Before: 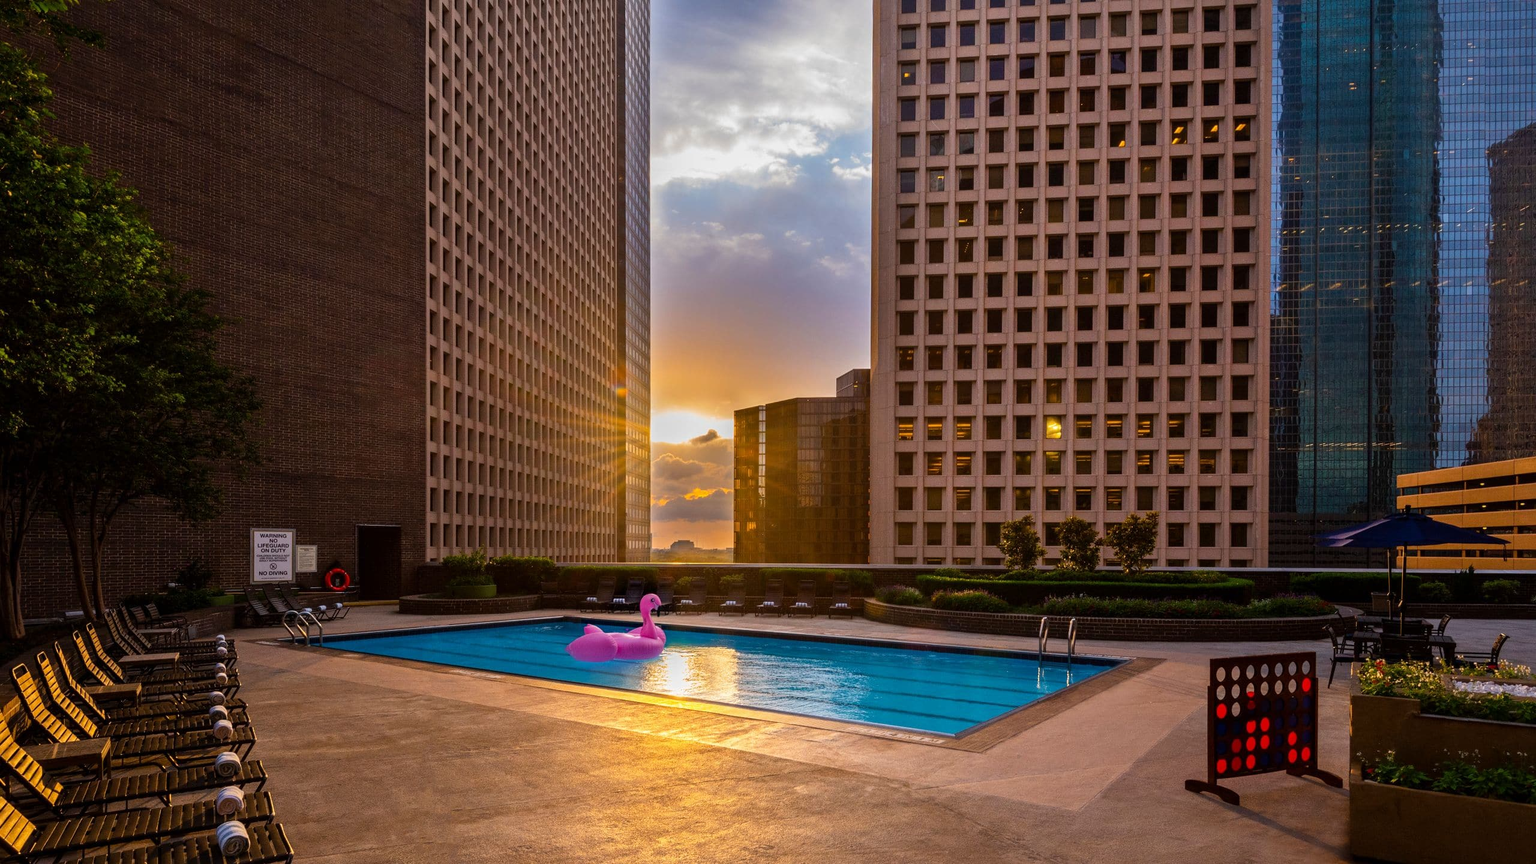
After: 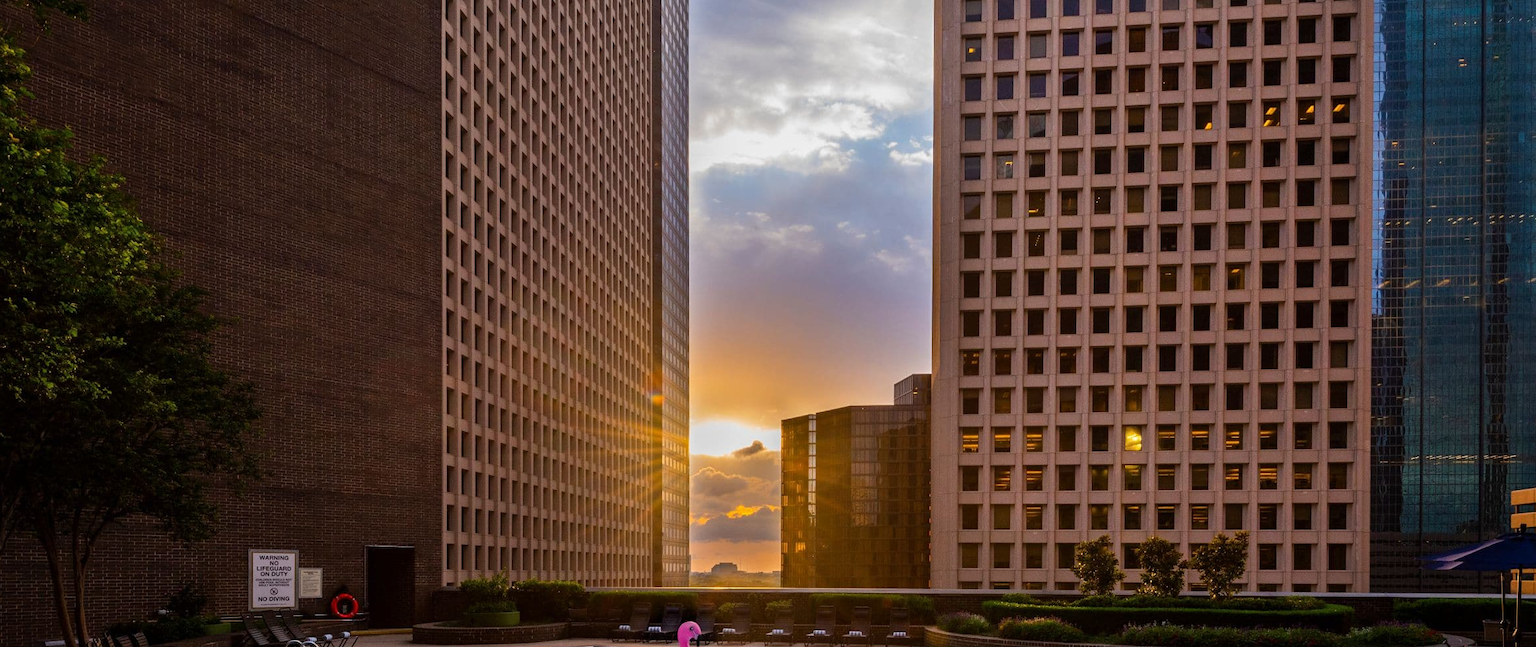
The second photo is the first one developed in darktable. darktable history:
crop: left 1.603%, top 3.459%, right 7.544%, bottom 28.431%
